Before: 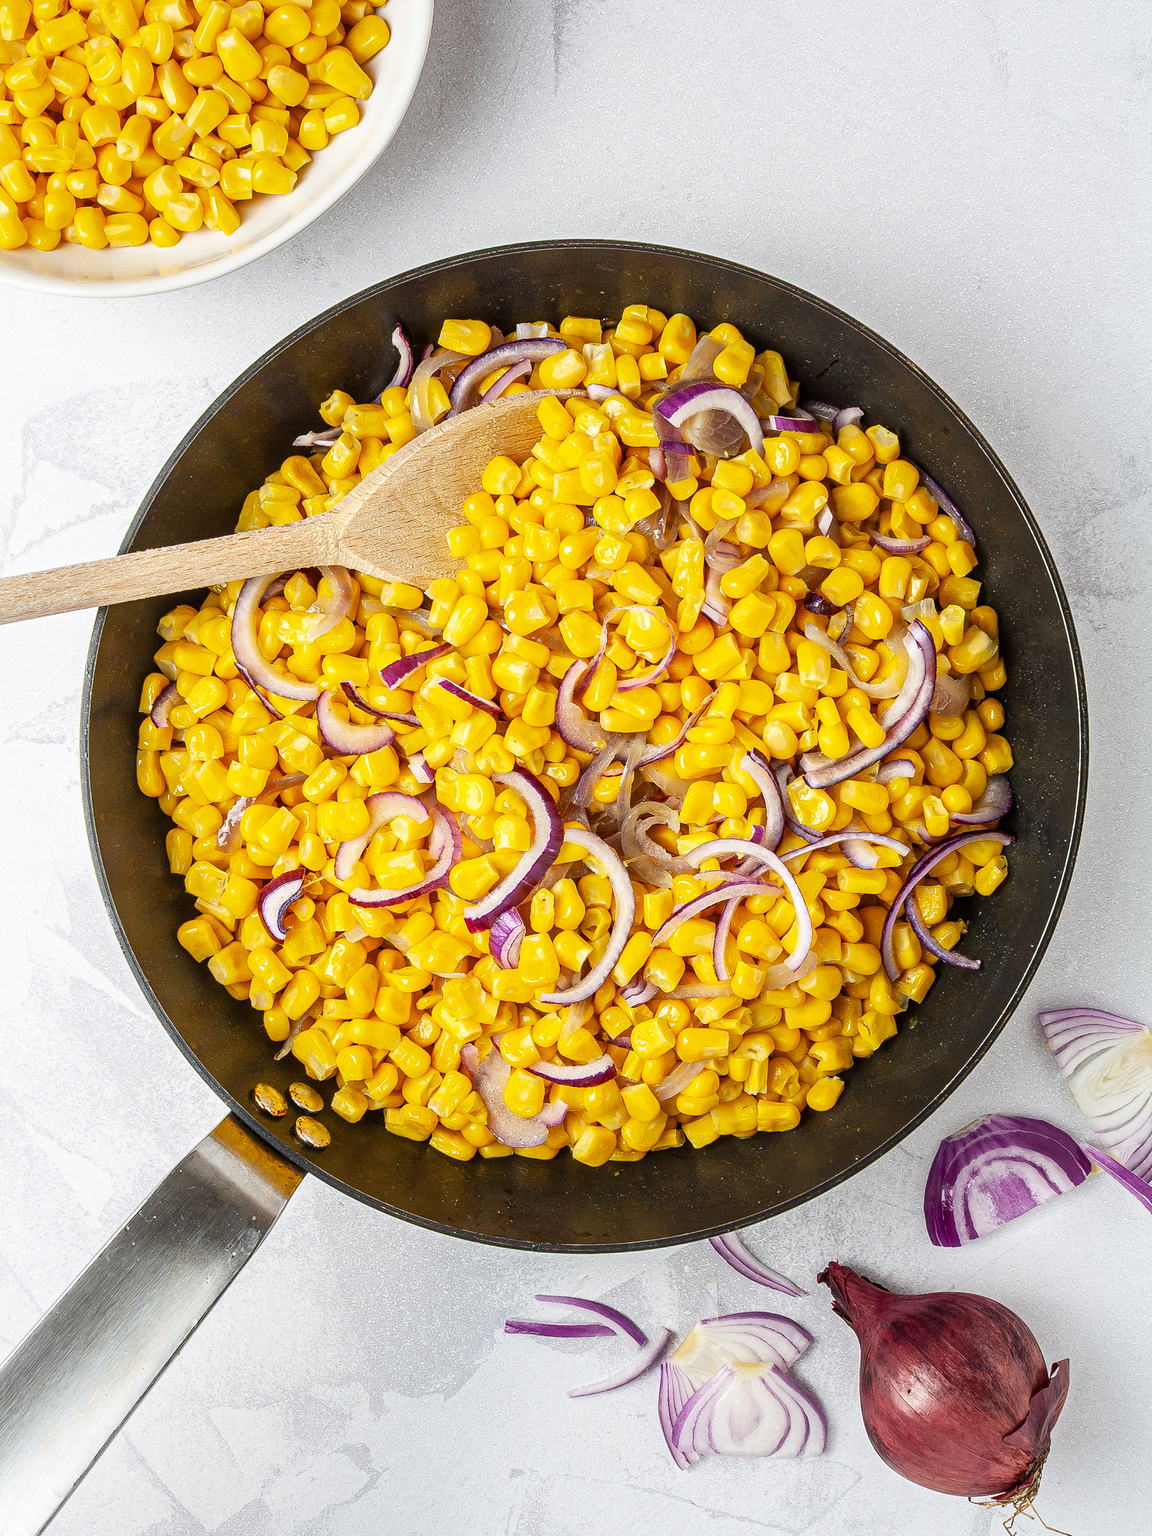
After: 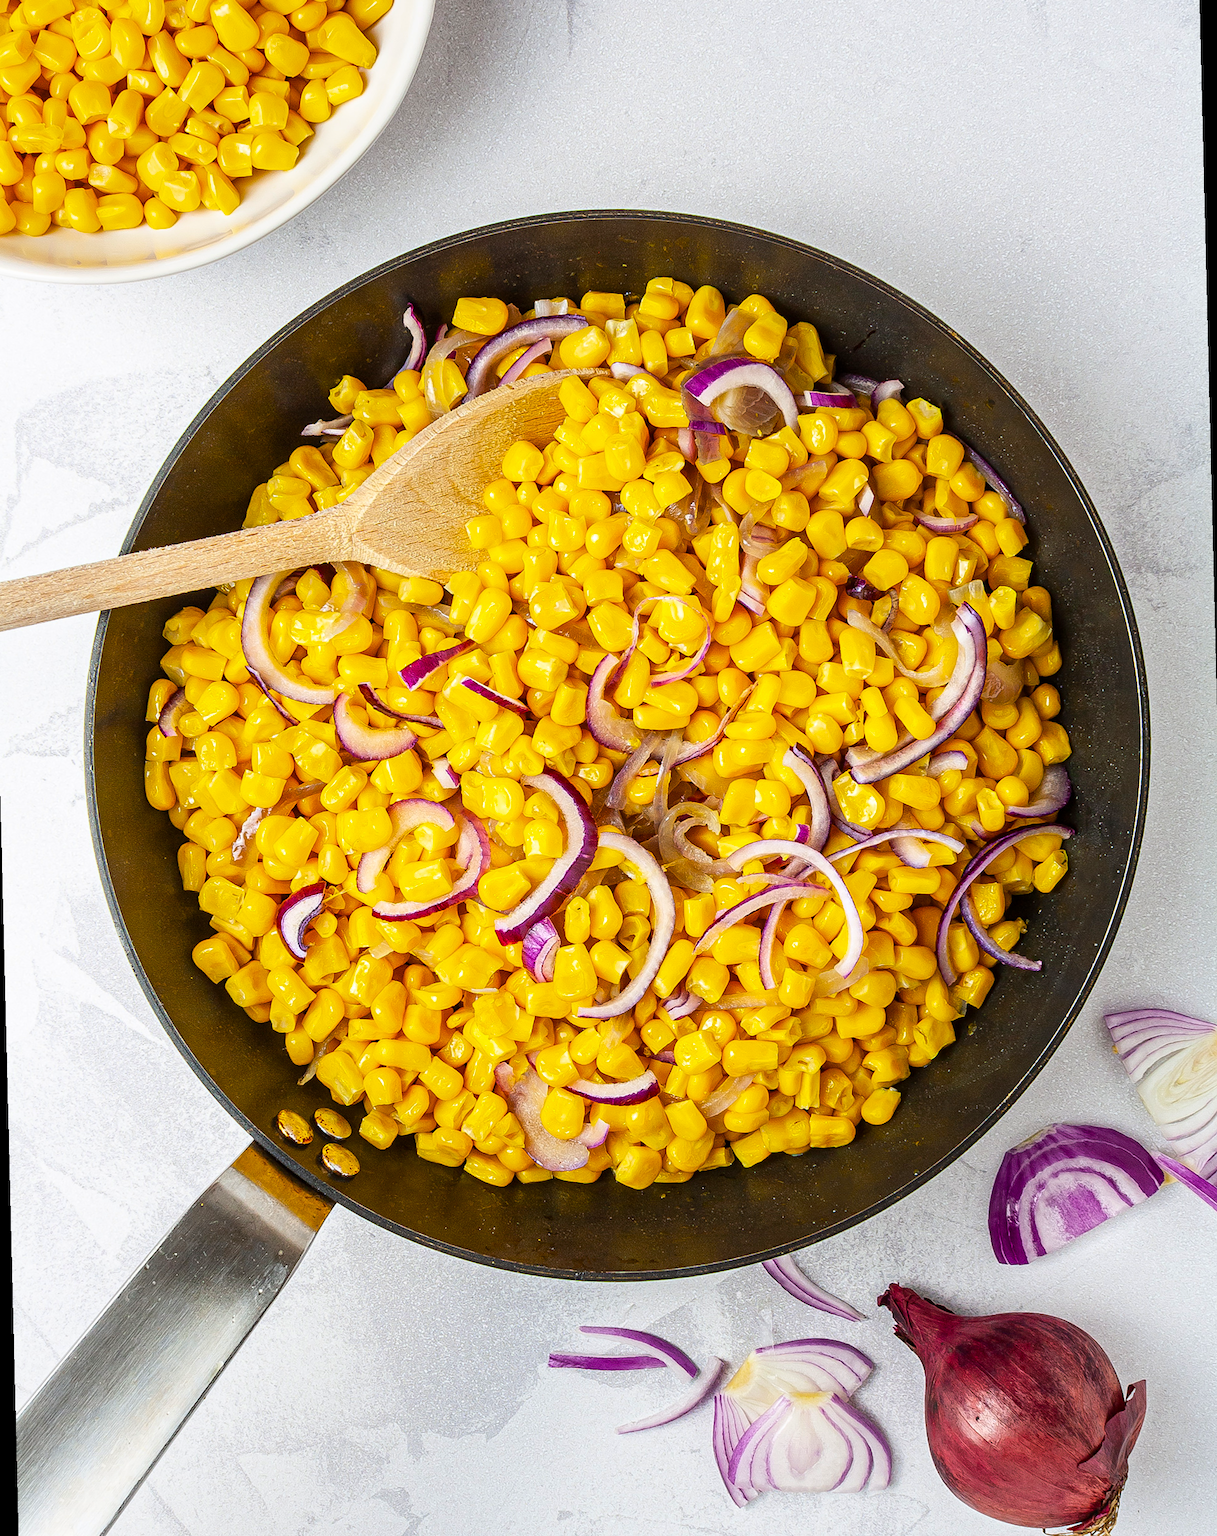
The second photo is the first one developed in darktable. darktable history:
color balance rgb: perceptual saturation grading › global saturation 25%, global vibrance 20%
rotate and perspective: rotation -1.42°, crop left 0.016, crop right 0.984, crop top 0.035, crop bottom 0.965
